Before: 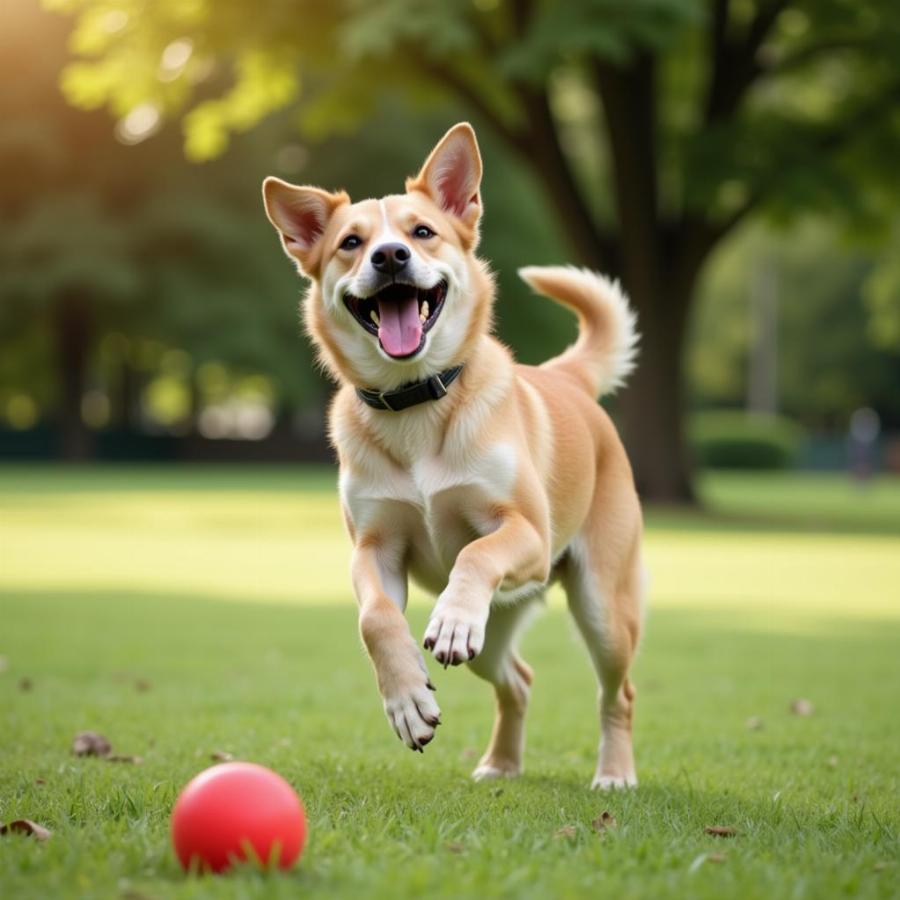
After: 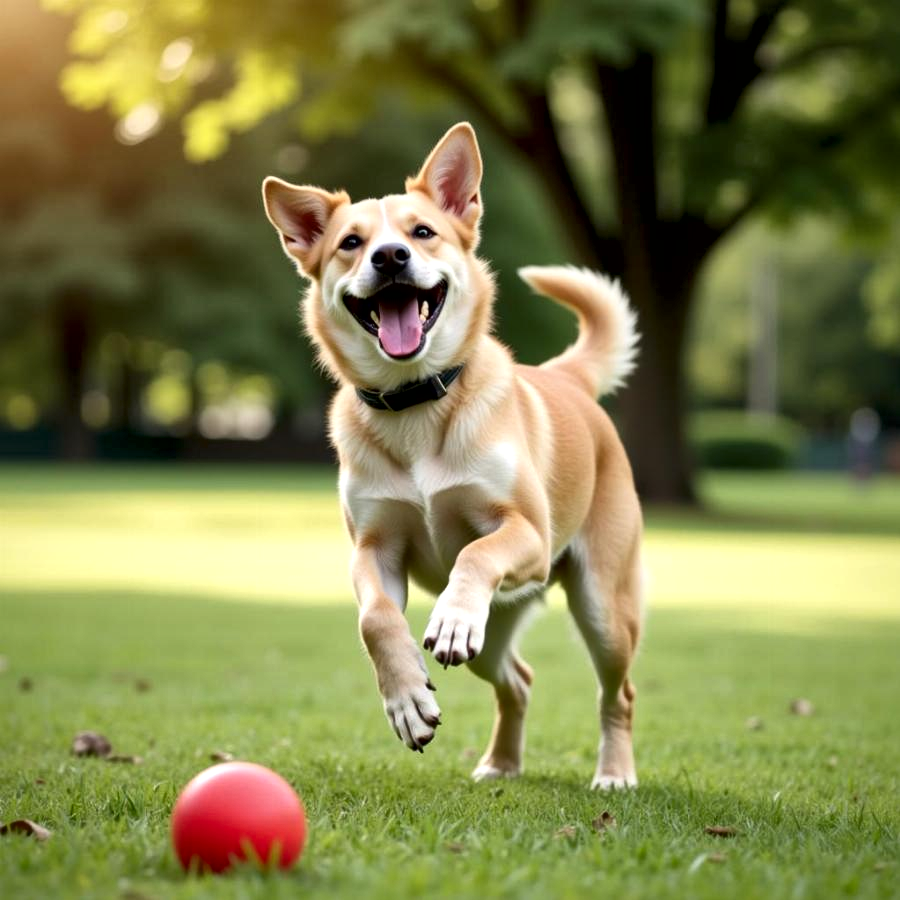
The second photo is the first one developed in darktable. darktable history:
color balance rgb: global vibrance 10%
local contrast: mode bilateral grid, contrast 70, coarseness 75, detail 180%, midtone range 0.2
